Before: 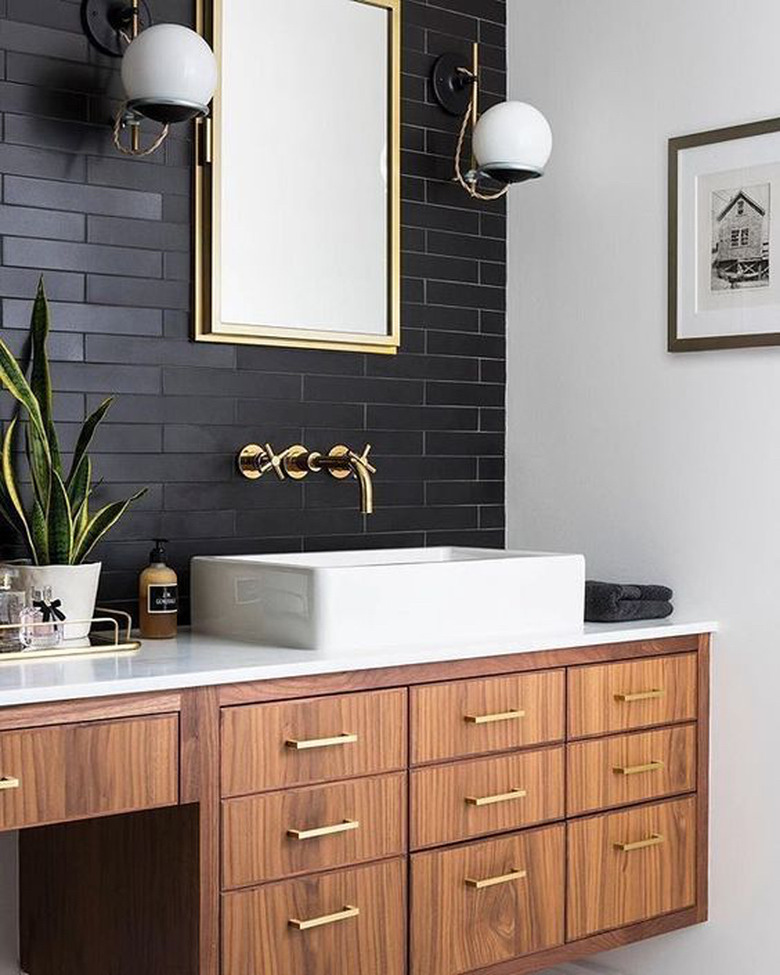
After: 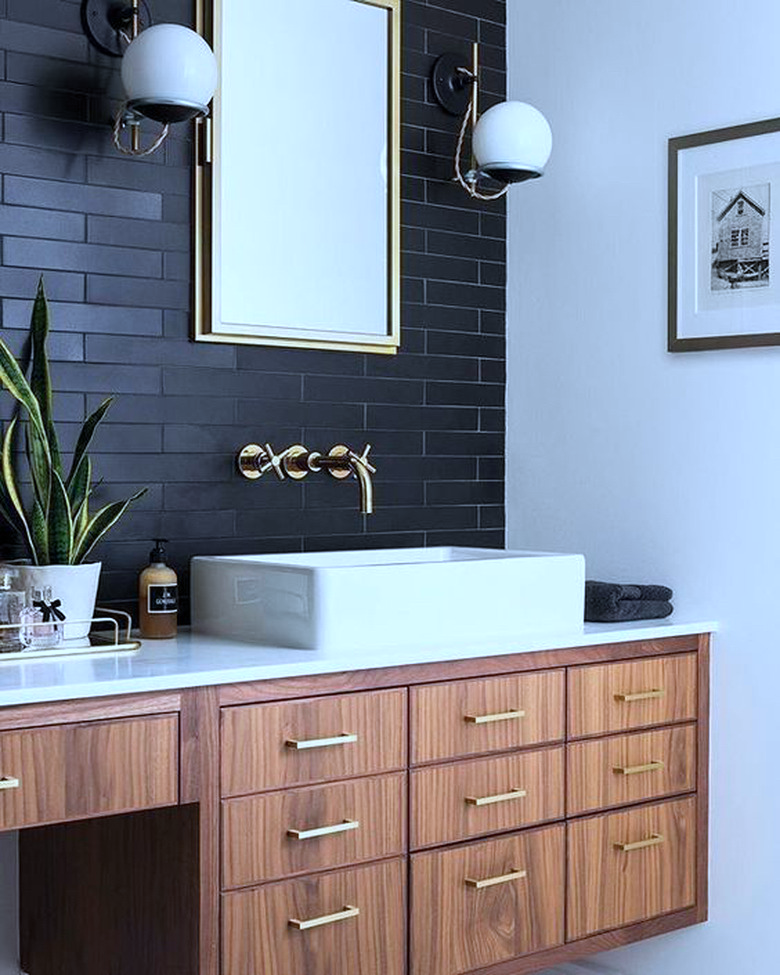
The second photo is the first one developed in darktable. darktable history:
color calibration: illuminant custom, x 0.389, y 0.387, temperature 3835.89 K
